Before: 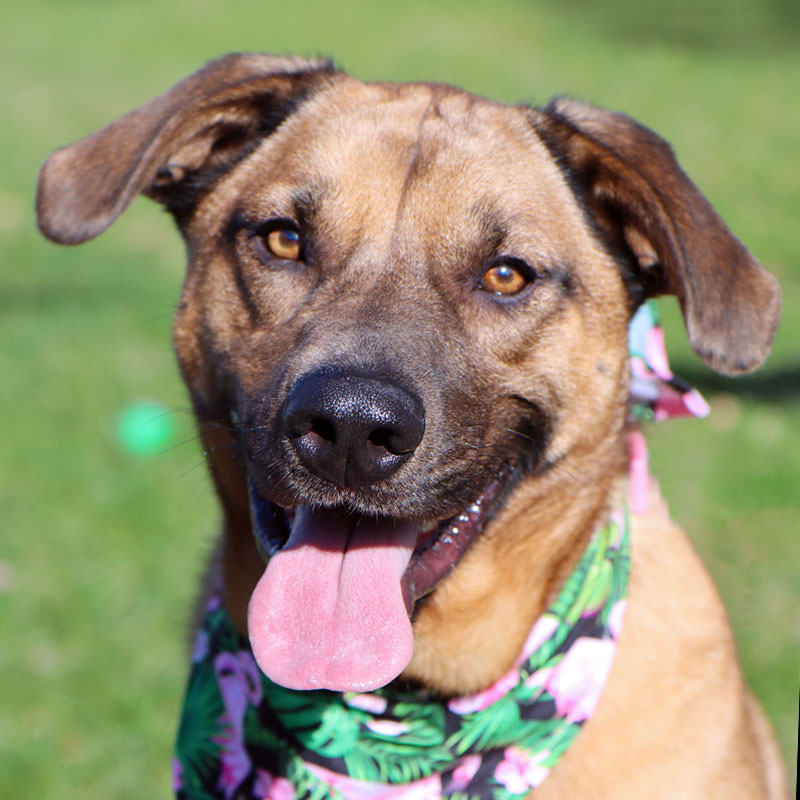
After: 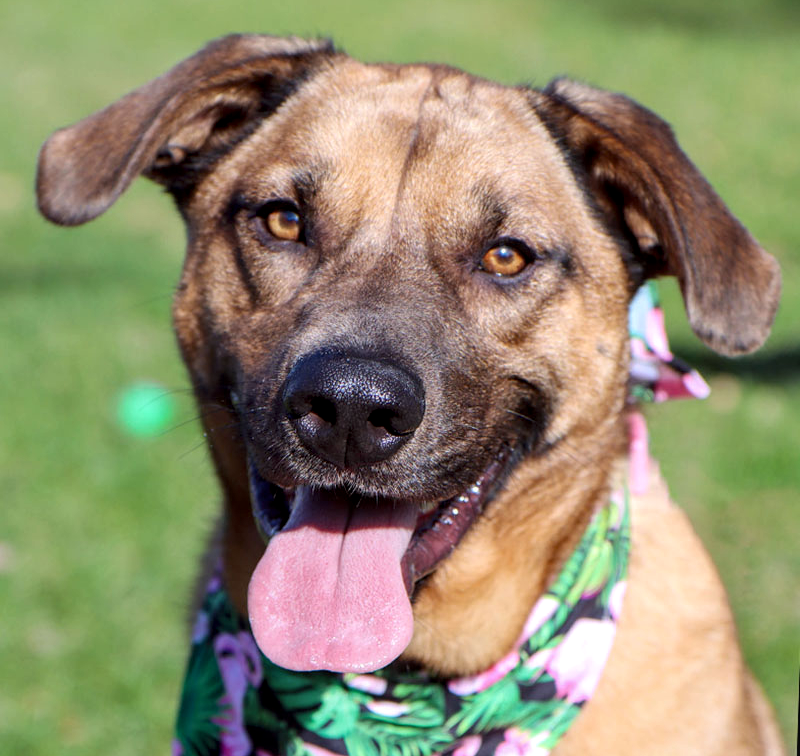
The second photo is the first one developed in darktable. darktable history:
crop and rotate: top 2.479%, bottom 3.018%
local contrast: detail 130%
